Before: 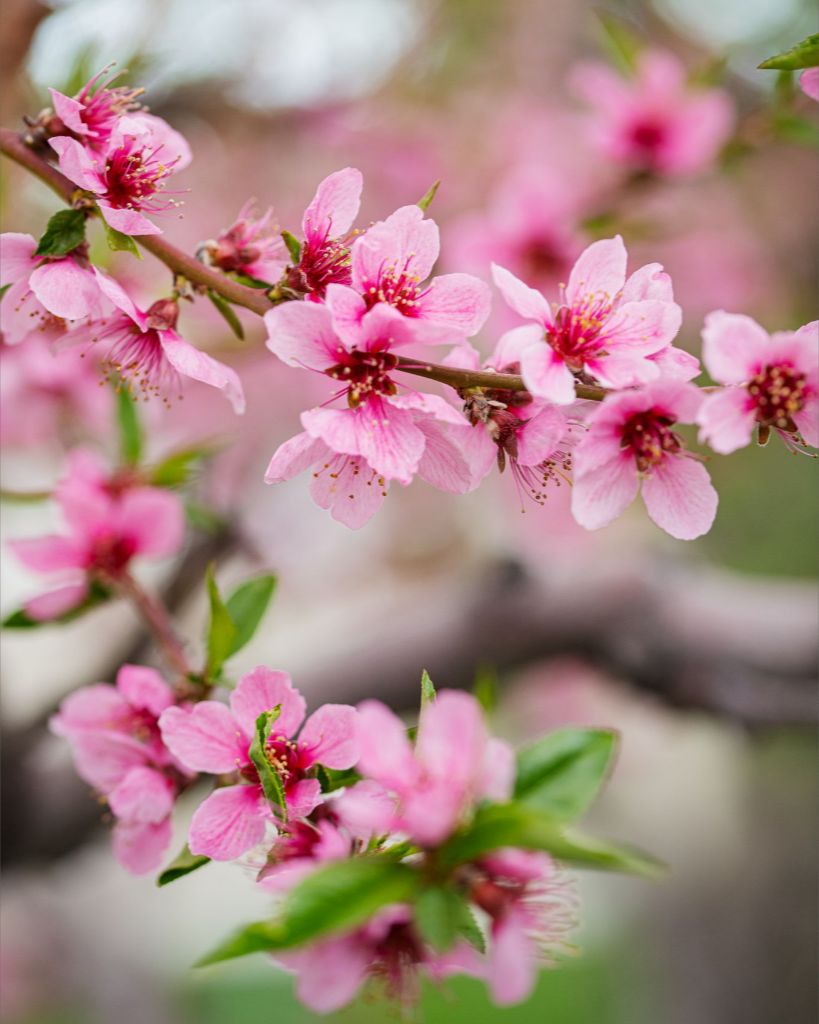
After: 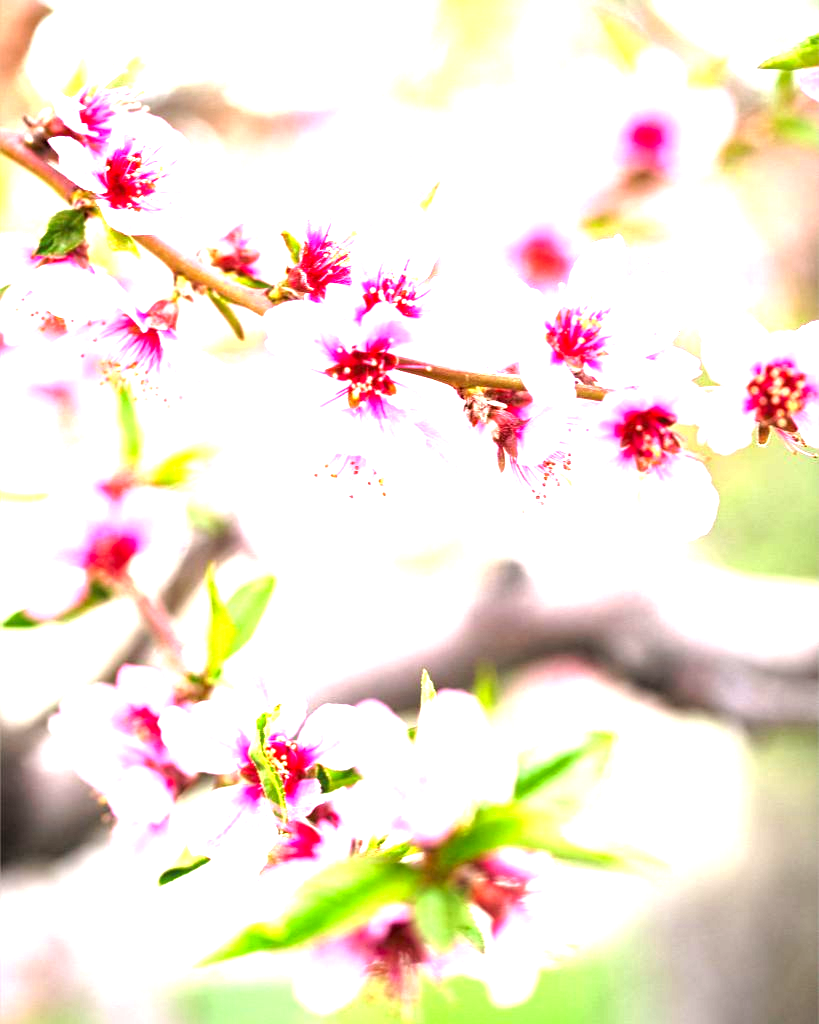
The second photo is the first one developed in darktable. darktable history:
tone curve: curves: ch0 [(0, 0) (0.003, 0.003) (0.011, 0.011) (0.025, 0.024) (0.044, 0.043) (0.069, 0.068) (0.1, 0.097) (0.136, 0.133) (0.177, 0.173) (0.224, 0.219) (0.277, 0.27) (0.335, 0.327) (0.399, 0.39) (0.468, 0.457) (0.543, 0.545) (0.623, 0.625) (0.709, 0.71) (0.801, 0.801) (0.898, 0.898) (1, 1)], preserve colors none
exposure: black level correction 0, exposure 1.338 EV, compensate highlight preservation false
tone equalizer: -8 EV -1.12 EV, -7 EV -1.05 EV, -6 EV -0.828 EV, -5 EV -0.581 EV, -3 EV 0.574 EV, -2 EV 0.869 EV, -1 EV 1 EV, +0 EV 1.08 EV
local contrast: mode bilateral grid, contrast 21, coarseness 49, detail 129%, midtone range 0.2
